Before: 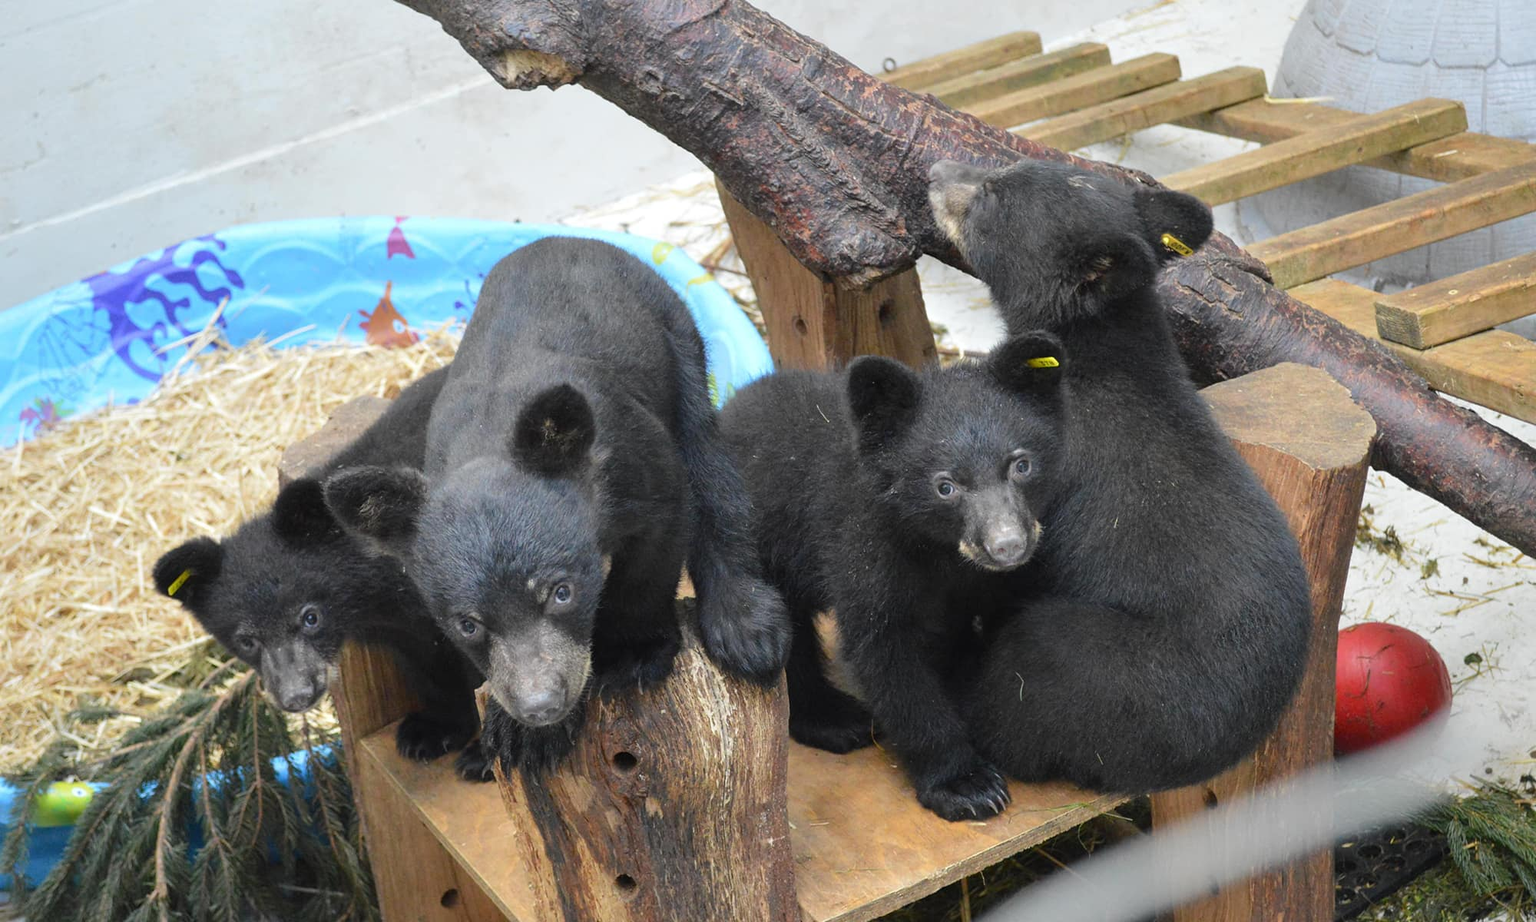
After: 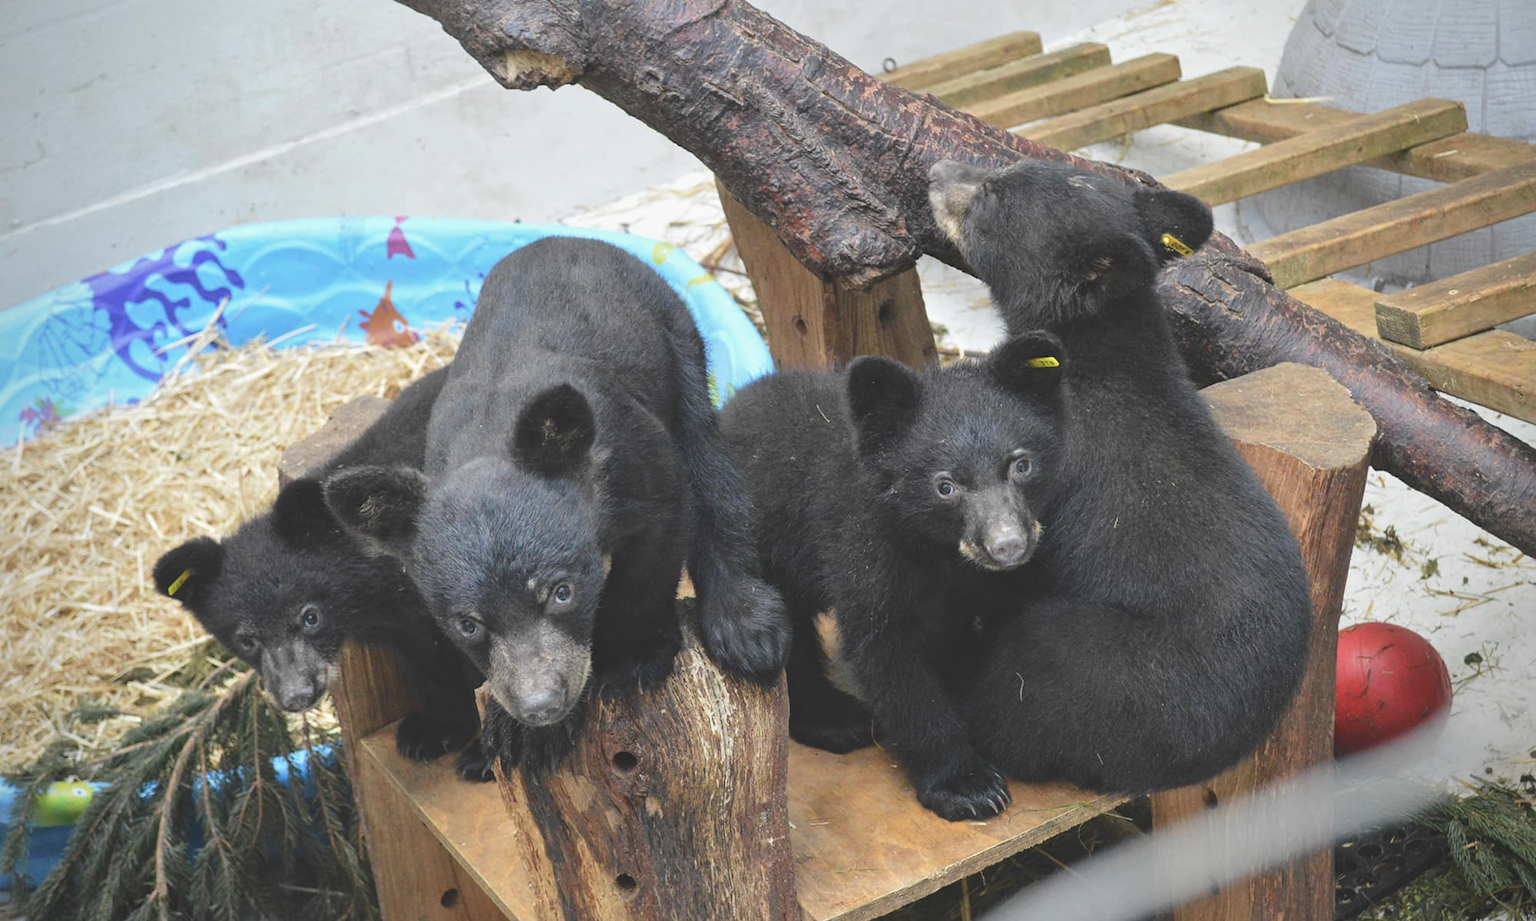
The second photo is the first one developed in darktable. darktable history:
exposure: black level correction -0.024, exposure -0.12 EV, compensate exposure bias true, compensate highlight preservation false
vignetting: fall-off radius 63.13%, brightness -0.577, saturation -0.262
local contrast: mode bilateral grid, contrast 28, coarseness 16, detail 116%, midtone range 0.2
